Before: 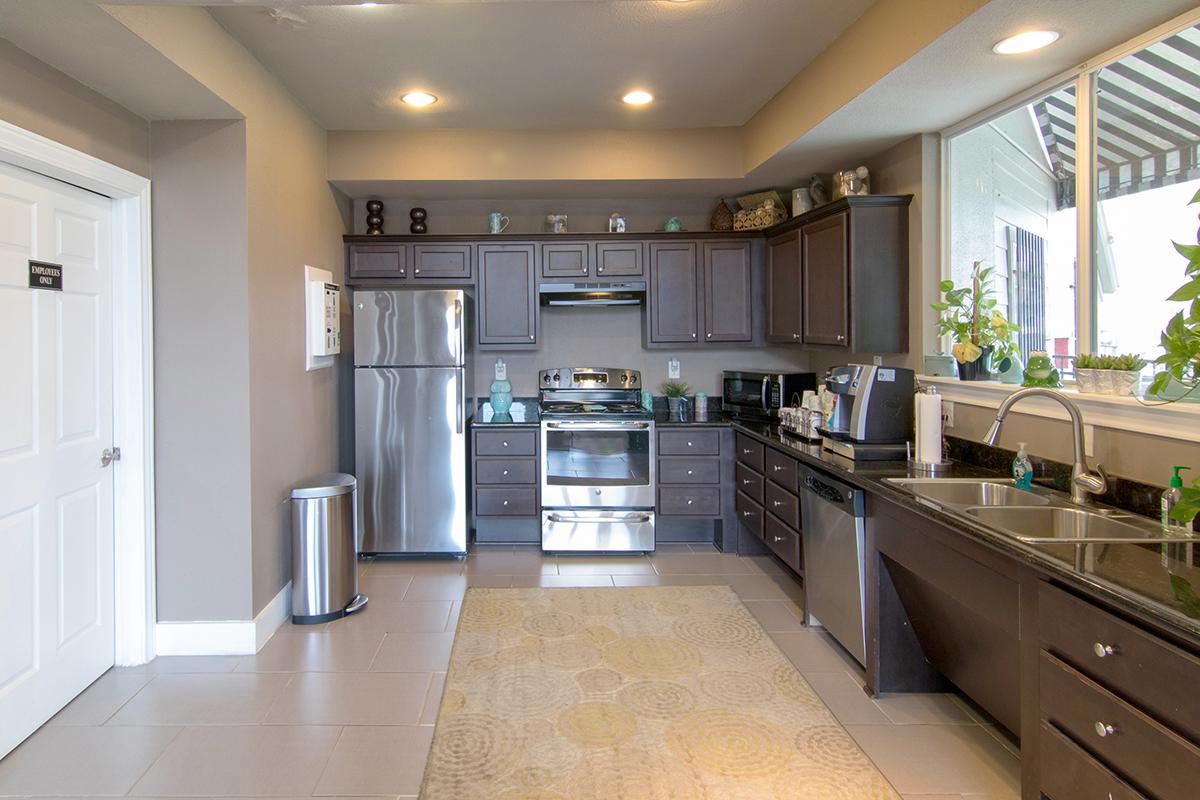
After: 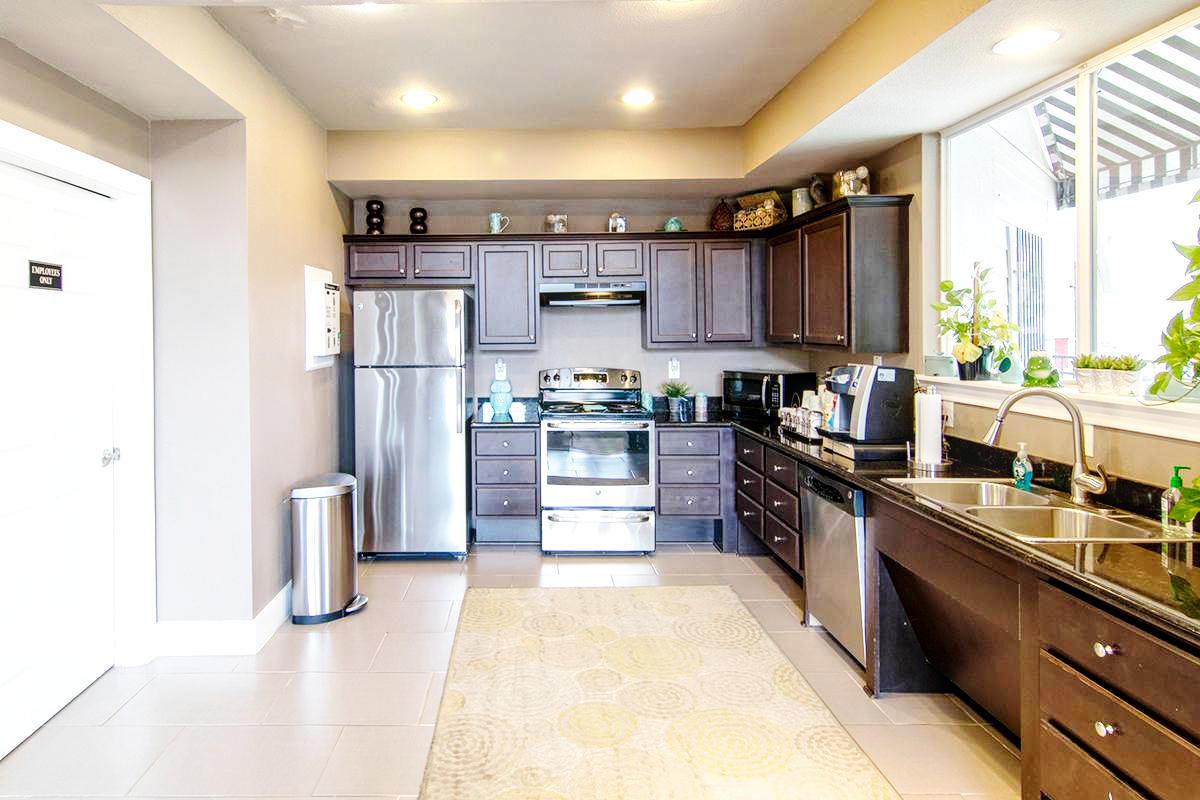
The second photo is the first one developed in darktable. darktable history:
base curve: curves: ch0 [(0, 0) (0, 0) (0.002, 0.001) (0.008, 0.003) (0.019, 0.011) (0.037, 0.037) (0.064, 0.11) (0.102, 0.232) (0.152, 0.379) (0.216, 0.524) (0.296, 0.665) (0.394, 0.789) (0.512, 0.881) (0.651, 0.945) (0.813, 0.986) (1, 1)], preserve colors none
local contrast: detail 130%
